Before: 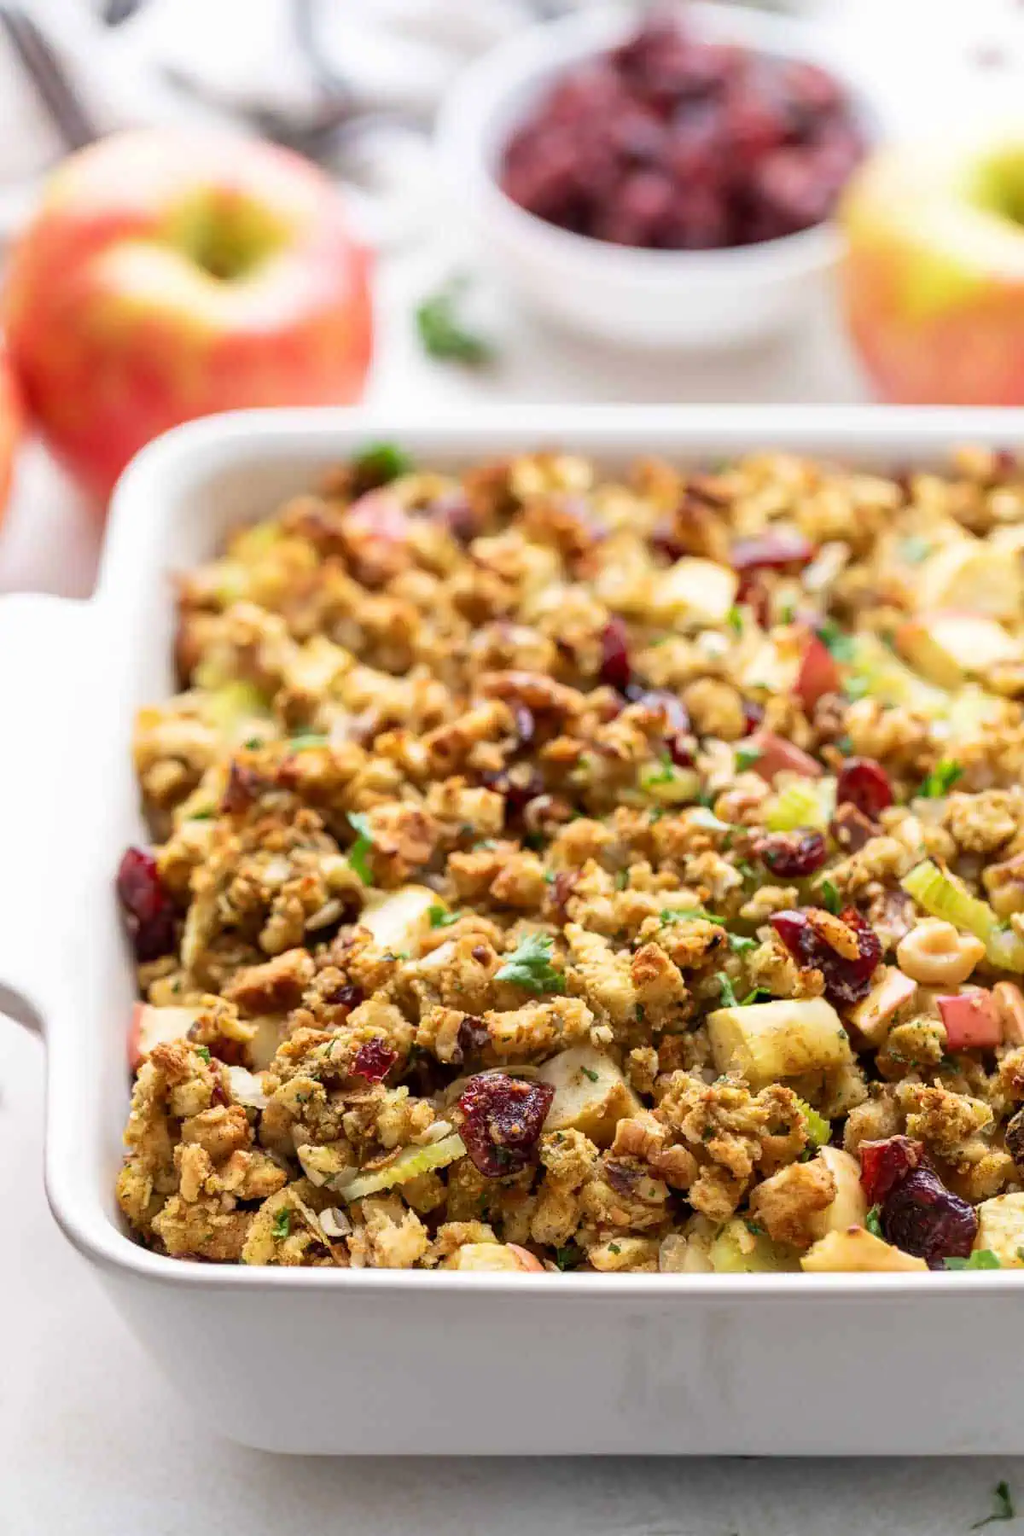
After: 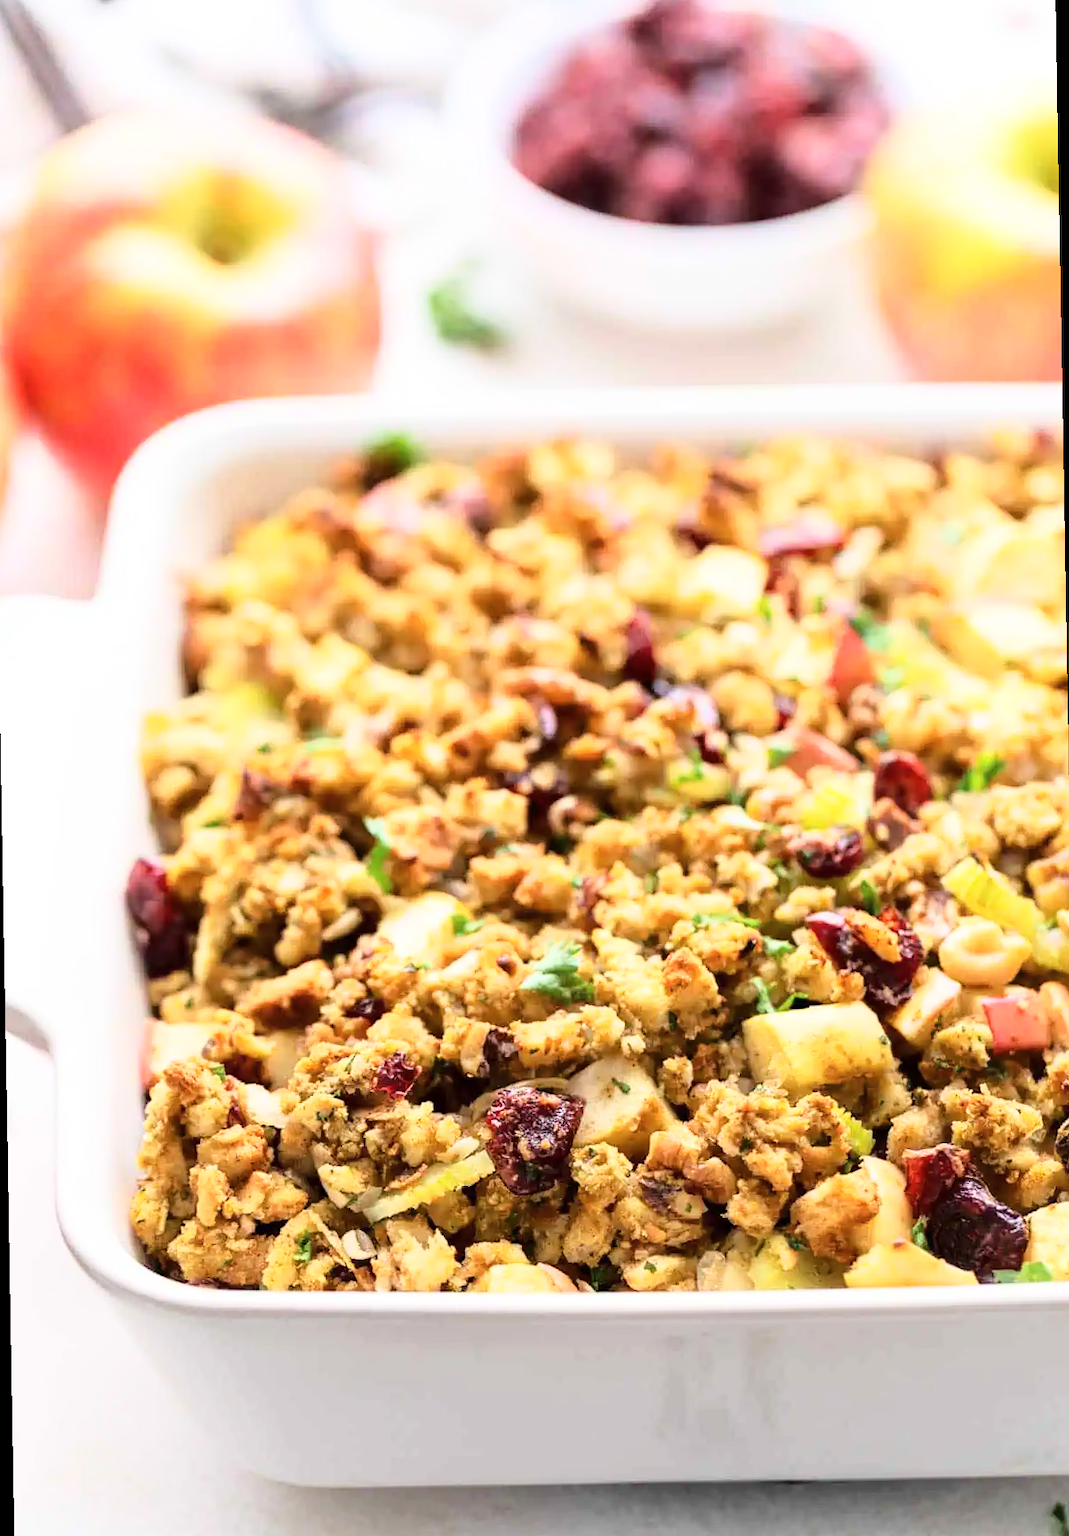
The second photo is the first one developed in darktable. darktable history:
base curve: curves: ch0 [(0, 0) (0.028, 0.03) (0.121, 0.232) (0.46, 0.748) (0.859, 0.968) (1, 1)]
rotate and perspective: rotation -1°, crop left 0.011, crop right 0.989, crop top 0.025, crop bottom 0.975
contrast brightness saturation: saturation -0.05
